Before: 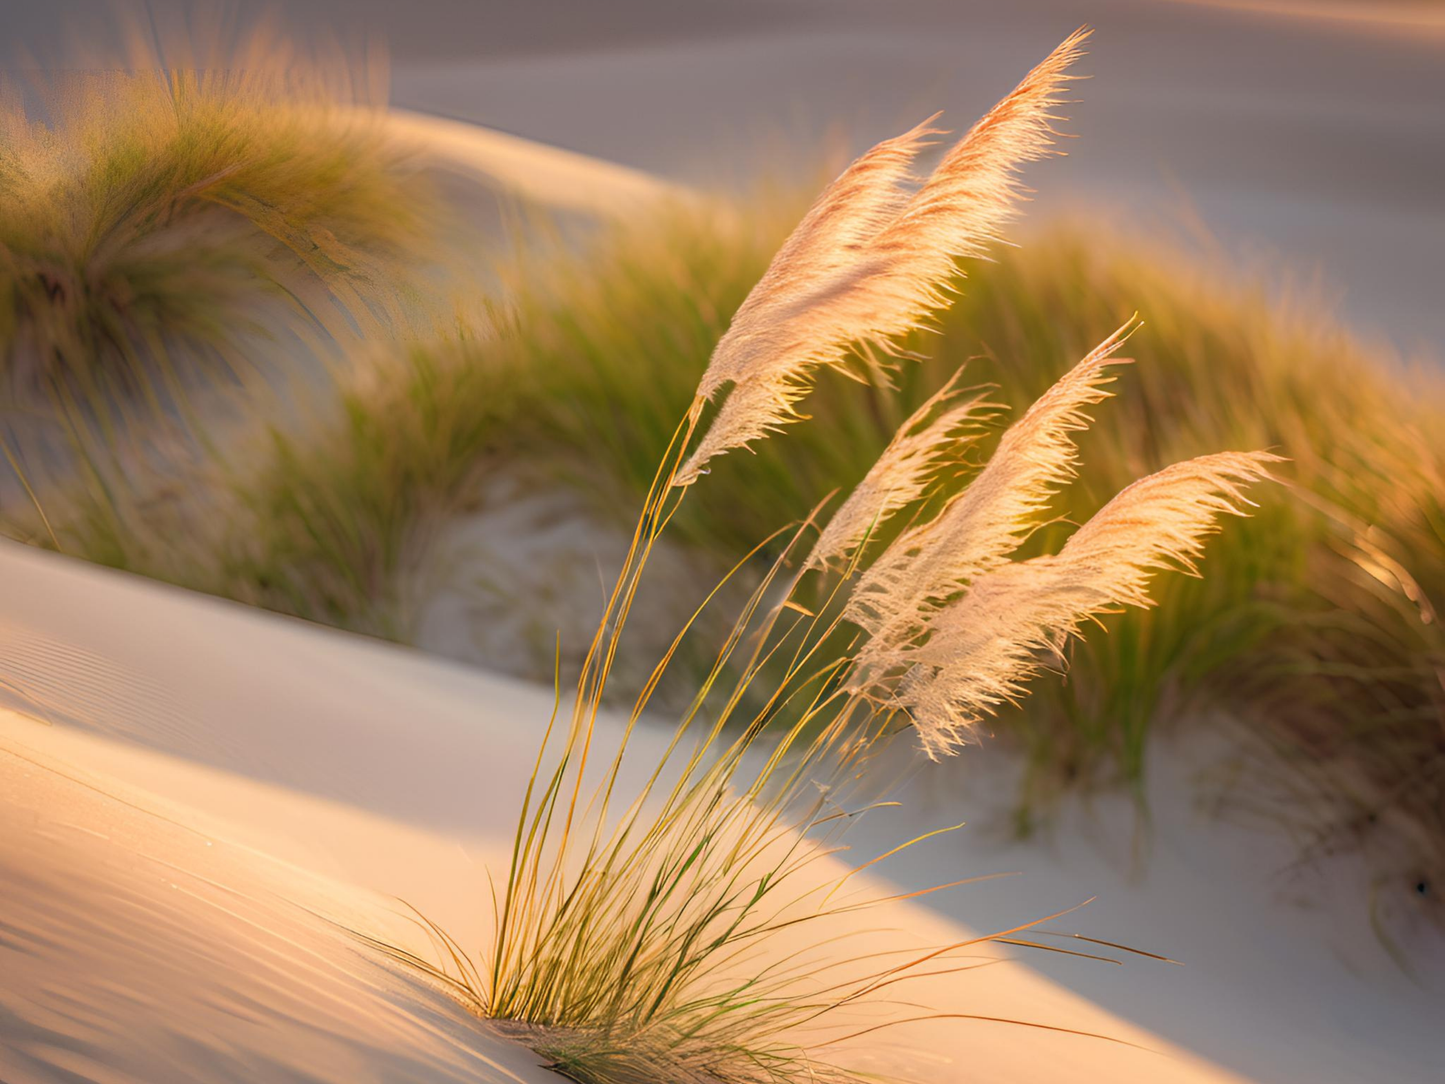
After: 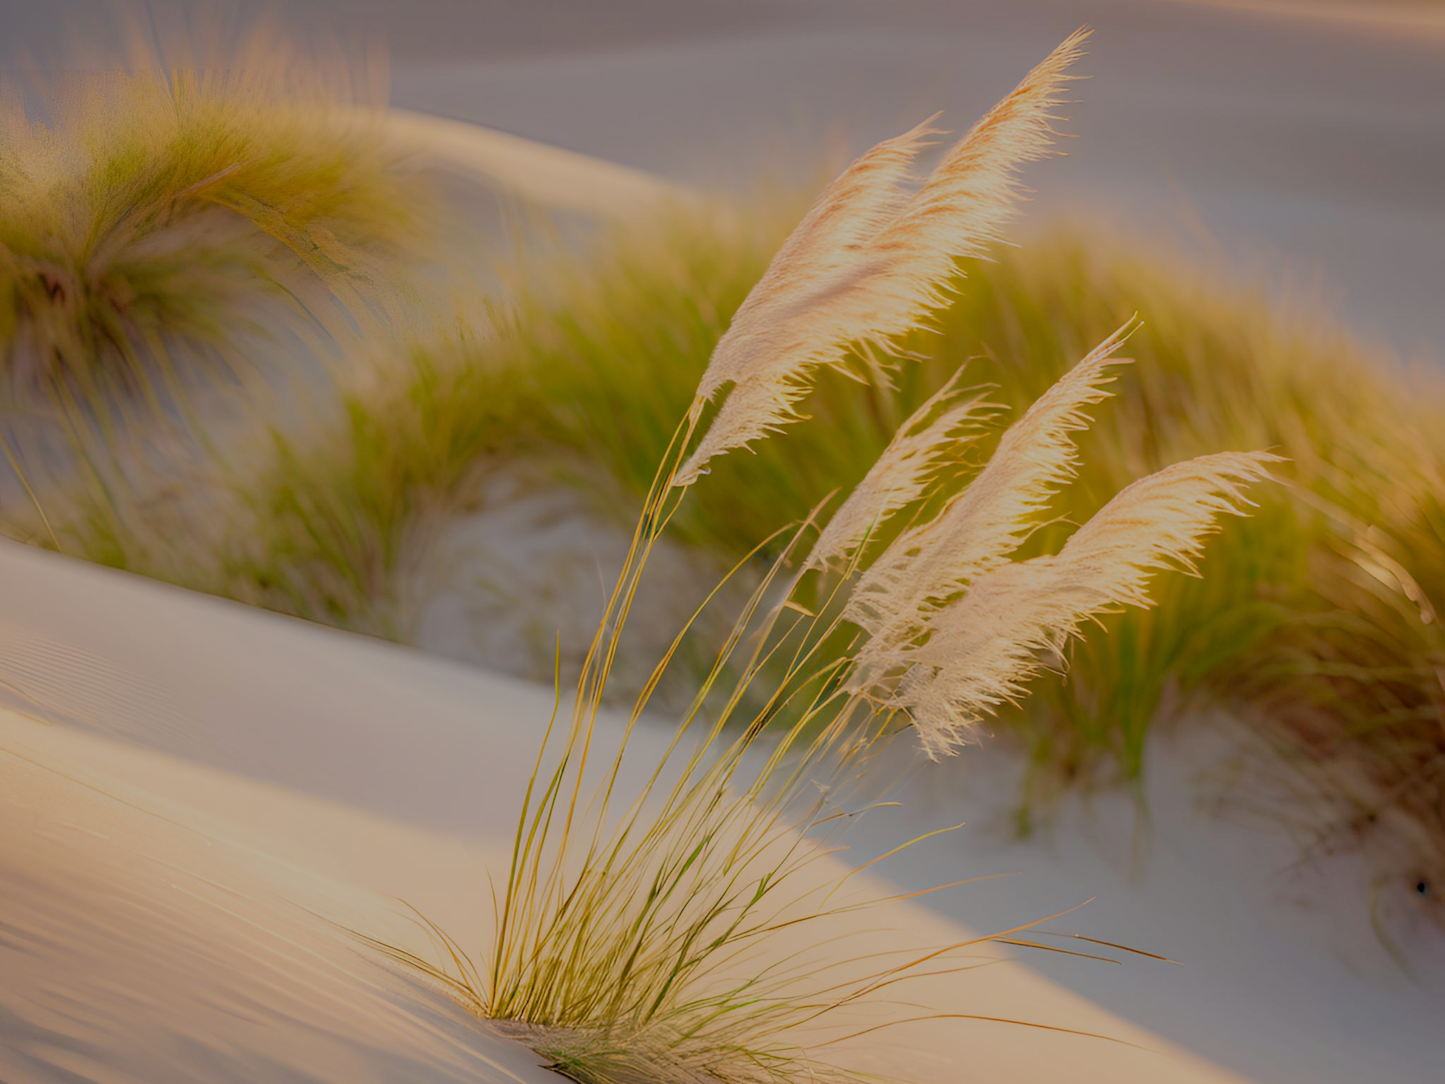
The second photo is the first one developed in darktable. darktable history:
filmic rgb: black relative exposure -7 EV, white relative exposure 6 EV, threshold 3 EV, target black luminance 0%, hardness 2.73, latitude 61.22%, contrast 0.691, highlights saturation mix 10%, shadows ↔ highlights balance -0.073%, preserve chrominance no, color science v4 (2020), iterations of high-quality reconstruction 10, contrast in shadows soft, contrast in highlights soft, enable highlight reconstruction true
